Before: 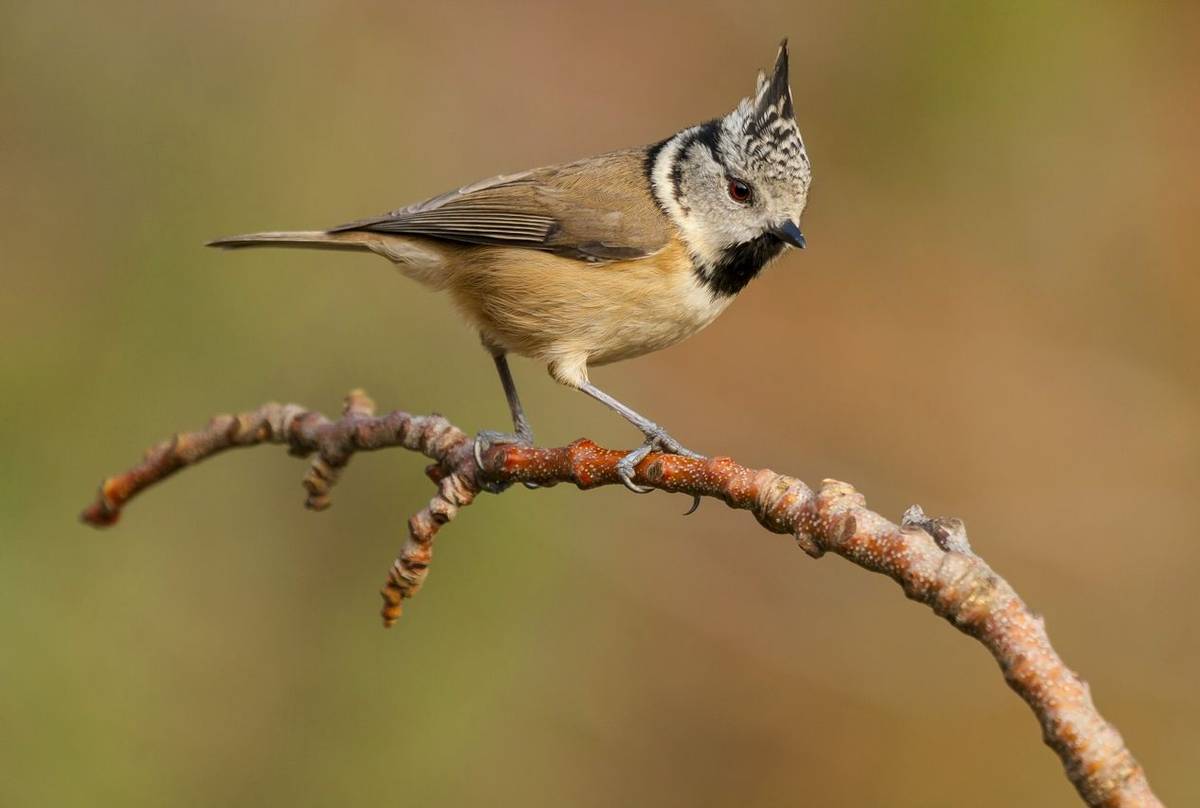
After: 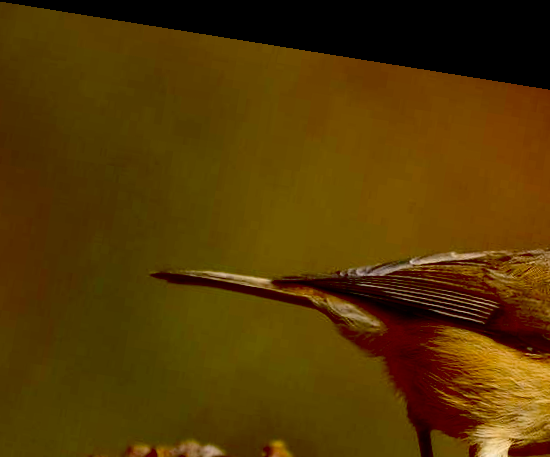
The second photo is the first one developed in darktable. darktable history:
crop and rotate: left 10.817%, top 0.062%, right 47.194%, bottom 53.626%
exposure: black level correction 0.1, exposure -0.092 EV, compensate highlight preservation false
rotate and perspective: rotation 9.12°, automatic cropping off
contrast brightness saturation: contrast 0.21, brightness -0.11, saturation 0.21
